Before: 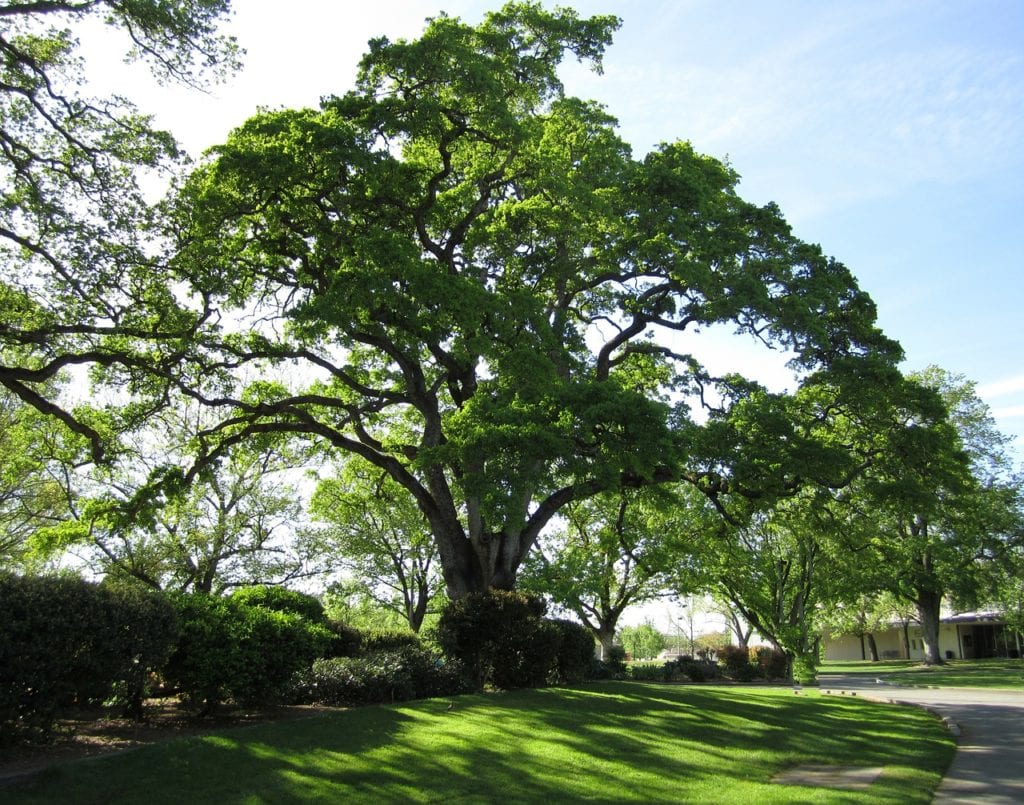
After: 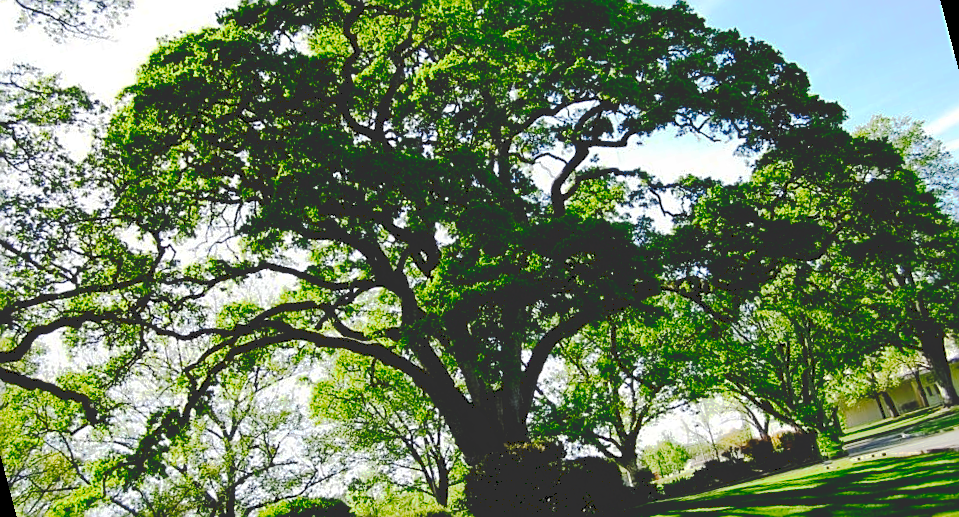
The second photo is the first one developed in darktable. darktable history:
tone curve: curves: ch0 [(0, 0) (0.003, 0.185) (0.011, 0.185) (0.025, 0.187) (0.044, 0.185) (0.069, 0.185) (0.1, 0.18) (0.136, 0.18) (0.177, 0.179) (0.224, 0.202) (0.277, 0.252) (0.335, 0.343) (0.399, 0.452) (0.468, 0.553) (0.543, 0.643) (0.623, 0.717) (0.709, 0.778) (0.801, 0.82) (0.898, 0.856) (1, 1)], preserve colors none
color correction: saturation 1.34
rotate and perspective: rotation -14.8°, crop left 0.1, crop right 0.903, crop top 0.25, crop bottom 0.748
sharpen: on, module defaults
